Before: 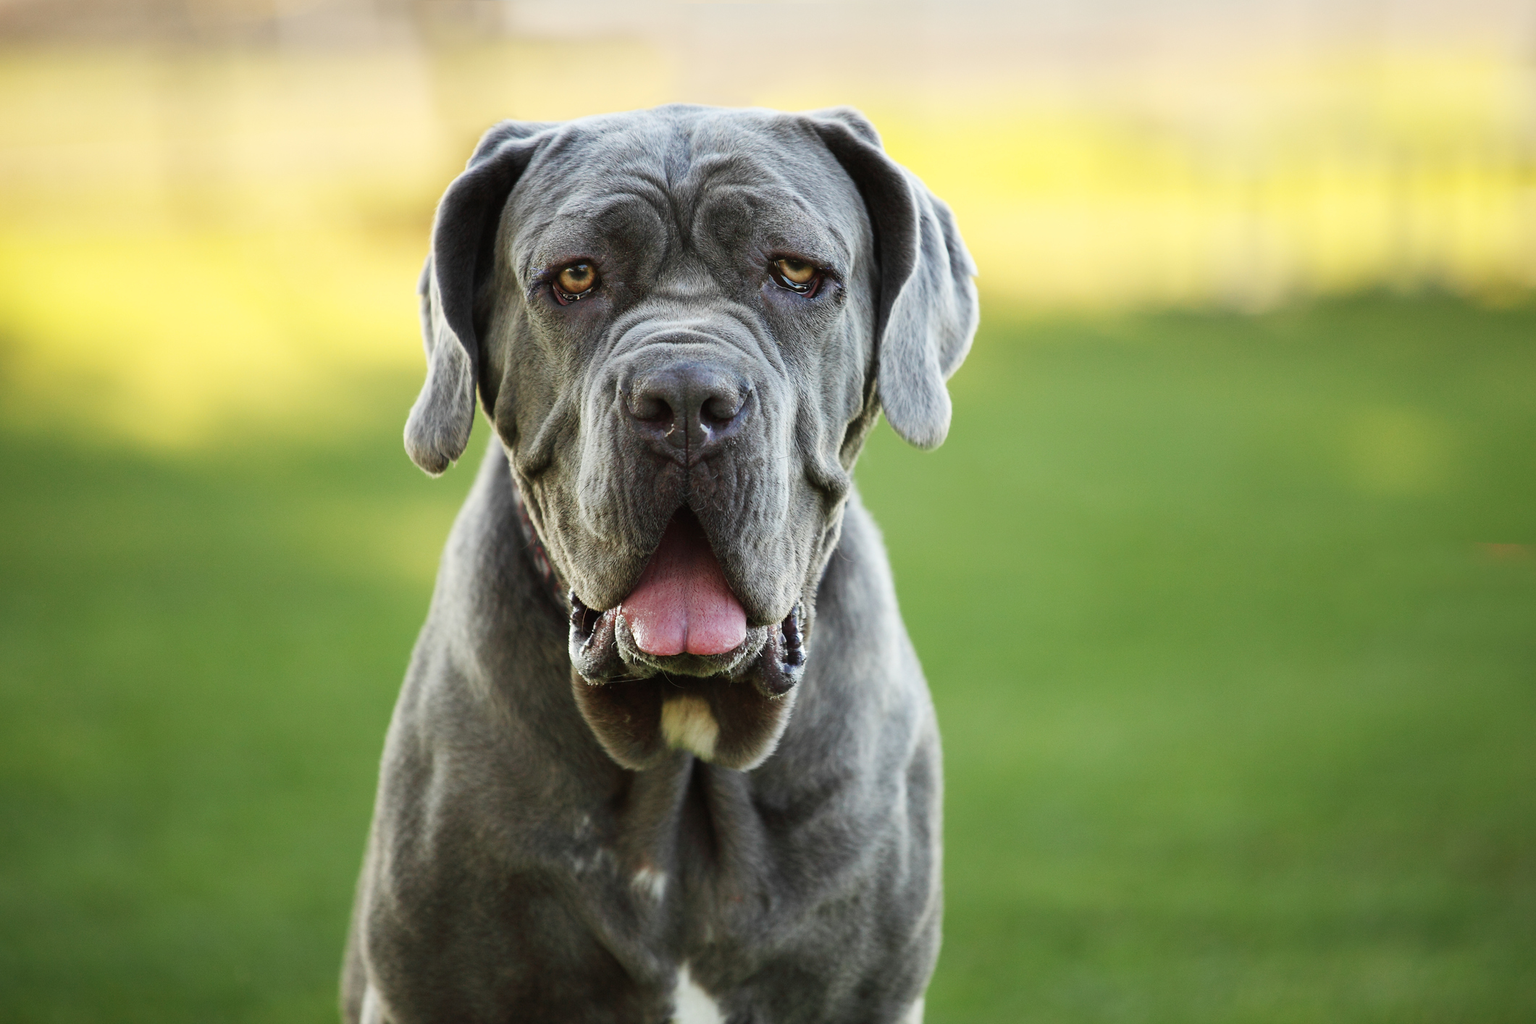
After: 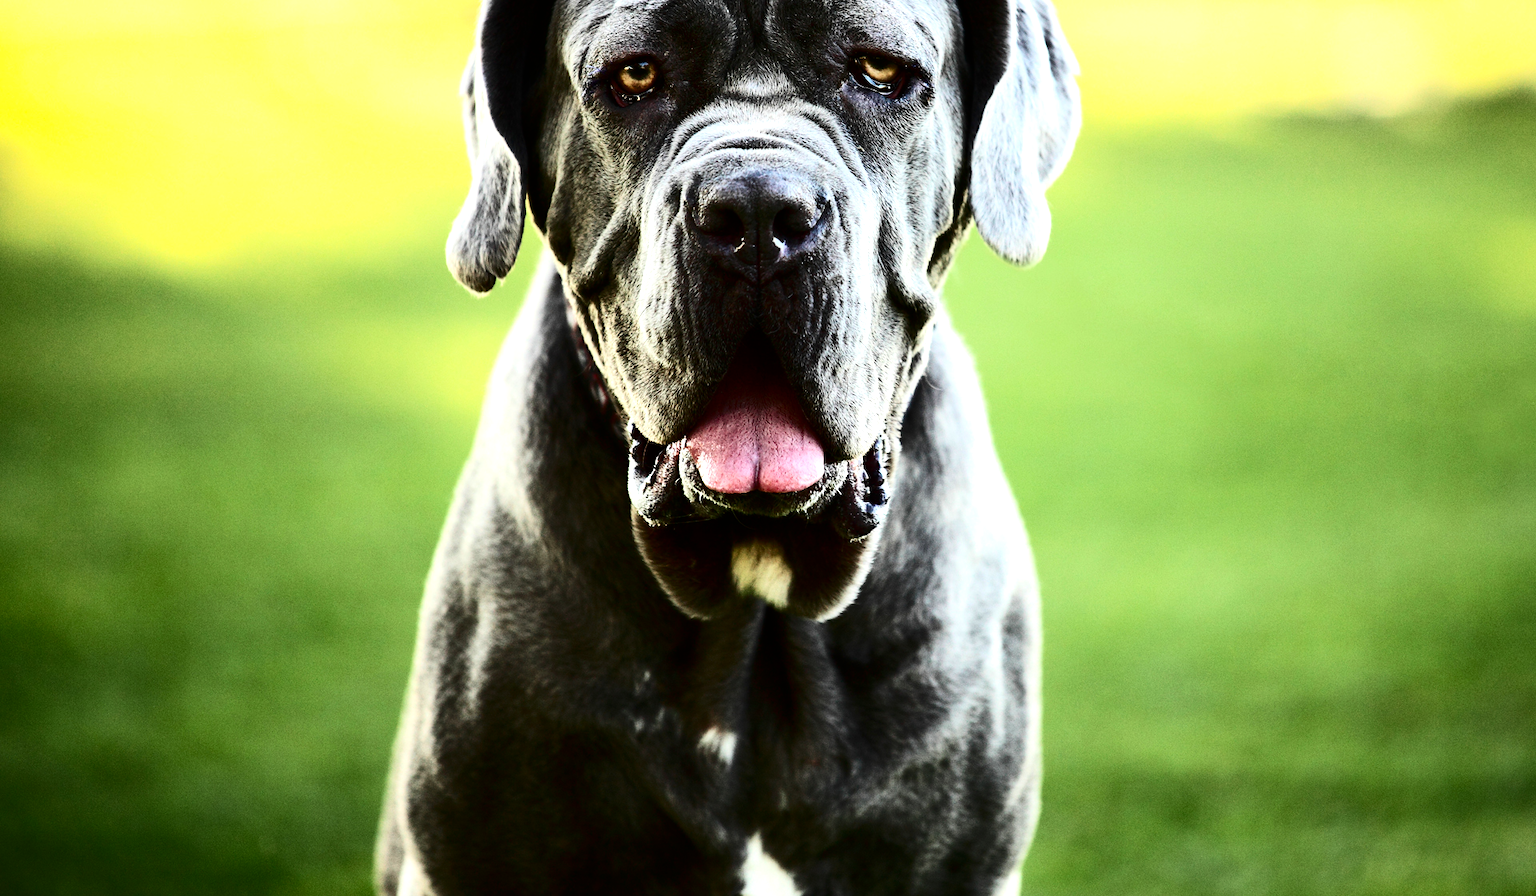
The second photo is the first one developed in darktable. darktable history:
crop: top 20.43%, right 9.419%, bottom 0.229%
contrast brightness saturation: contrast 0.316, brightness -0.068, saturation 0.169
tone equalizer: -8 EV -1.07 EV, -7 EV -1.02 EV, -6 EV -0.849 EV, -5 EV -0.592 EV, -3 EV 0.584 EV, -2 EV 0.864 EV, -1 EV 0.999 EV, +0 EV 1.05 EV, edges refinement/feathering 500, mask exposure compensation -1.57 EV, preserve details no
